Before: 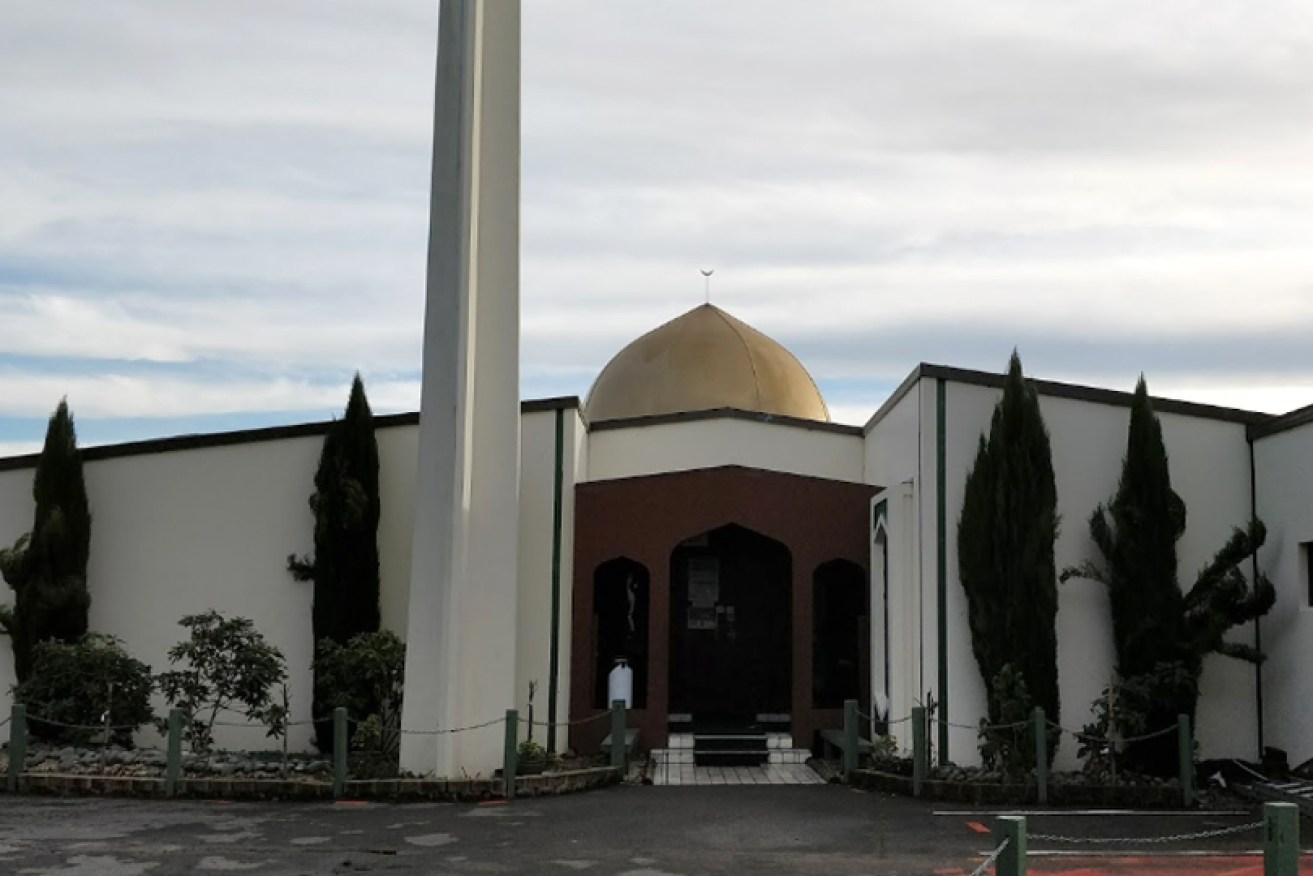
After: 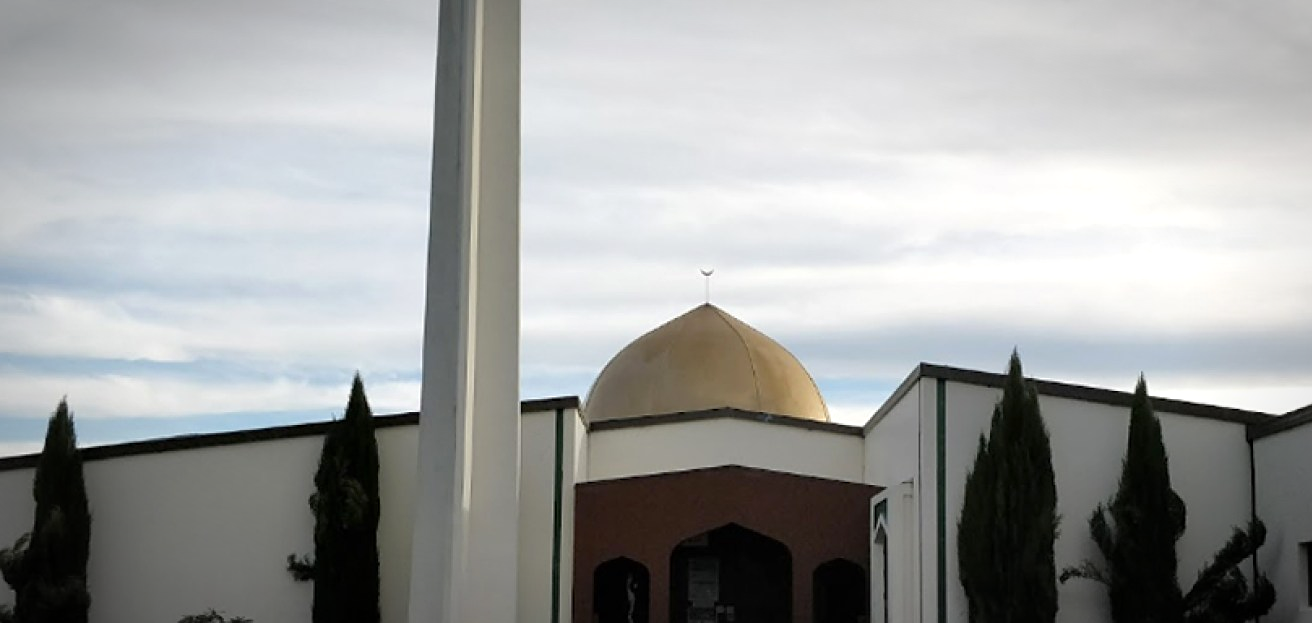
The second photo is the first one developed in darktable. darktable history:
vignetting: automatic ratio true
sharpen: amount 0.201
exposure: exposure 0.131 EV, compensate highlight preservation false
crop: right 0.001%, bottom 28.881%
